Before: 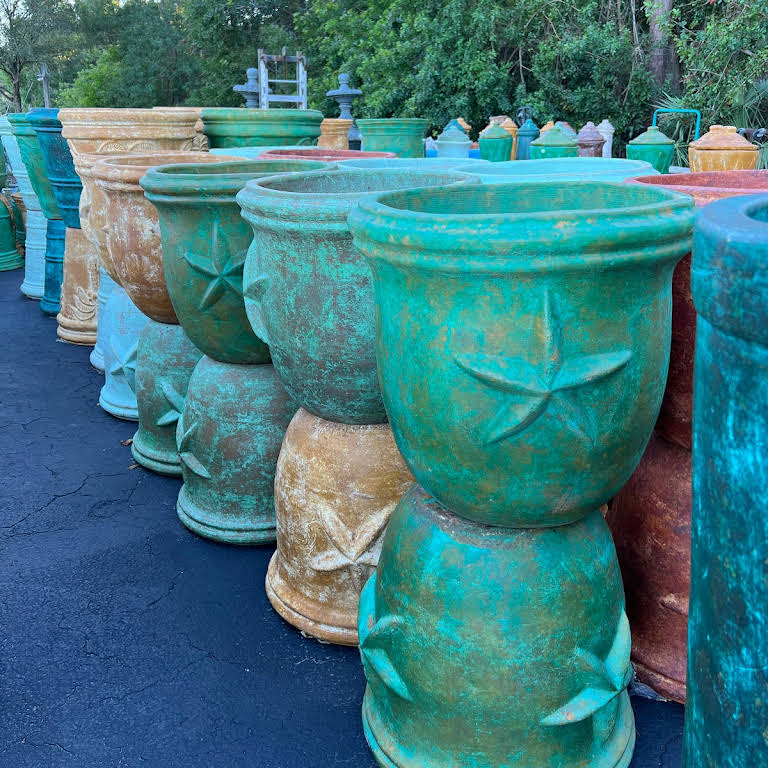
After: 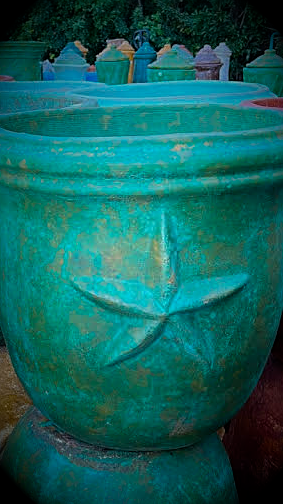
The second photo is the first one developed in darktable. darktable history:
shadows and highlights: shadows 5, soften with gaussian
vignetting: fall-off start 15.9%, fall-off radius 100%, brightness -1, saturation 0.5, width/height ratio 0.719
crop and rotate: left 49.936%, top 10.094%, right 13.136%, bottom 24.256%
sharpen: on, module defaults
